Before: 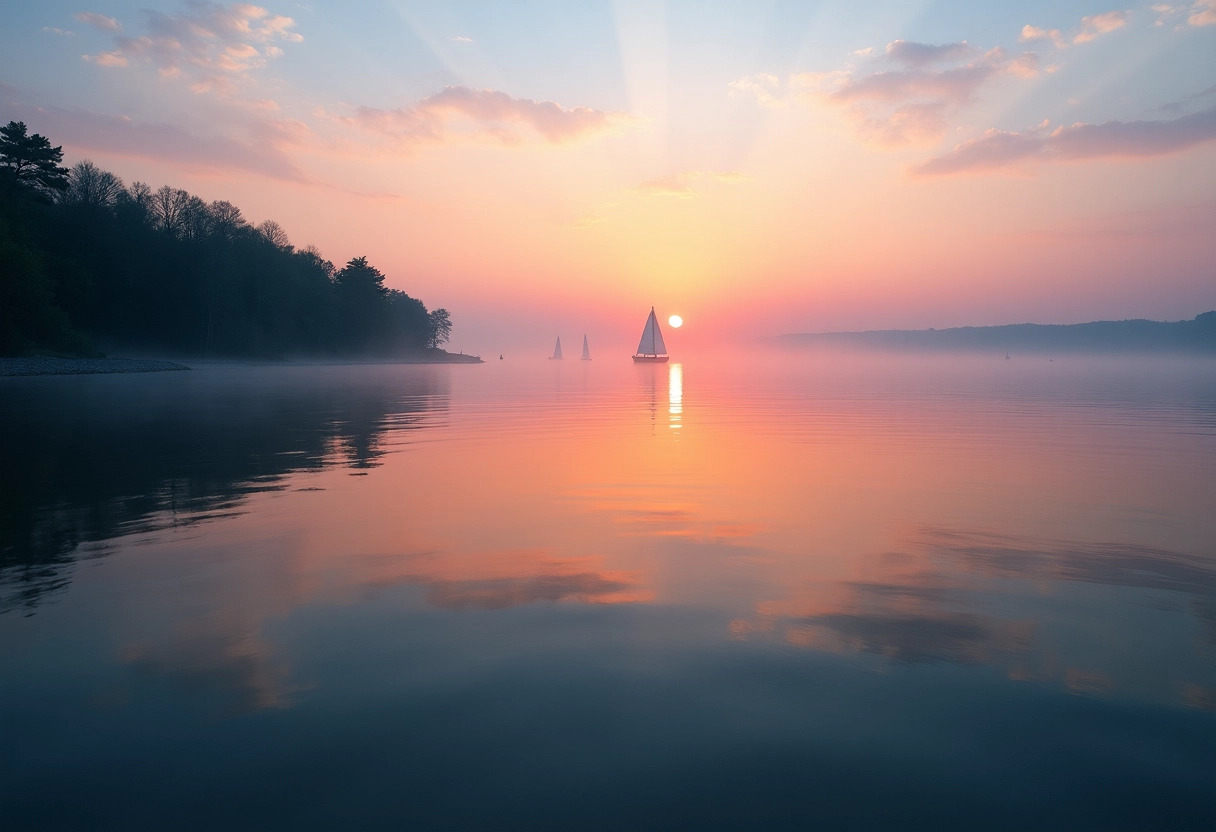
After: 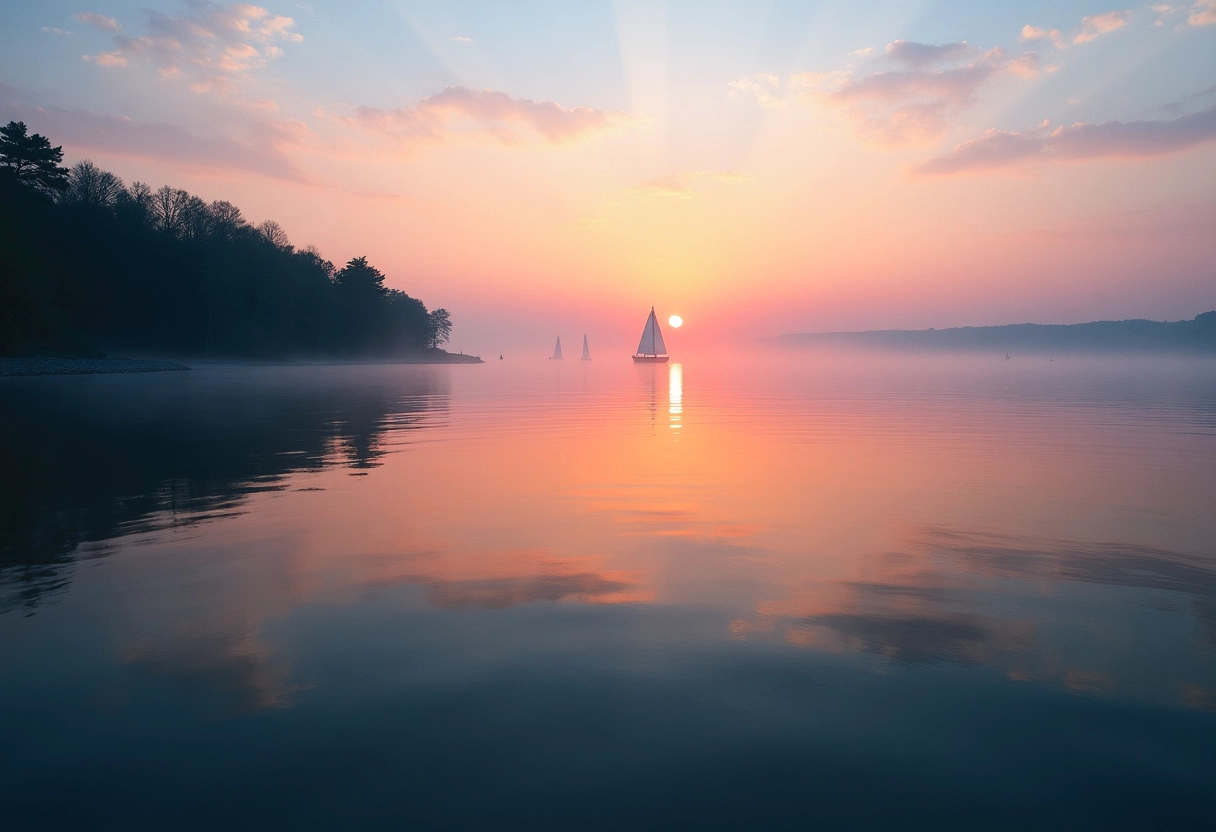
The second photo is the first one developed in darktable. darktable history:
tone curve: curves: ch0 [(0, 0) (0.003, 0.005) (0.011, 0.021) (0.025, 0.042) (0.044, 0.065) (0.069, 0.074) (0.1, 0.092) (0.136, 0.123) (0.177, 0.159) (0.224, 0.2) (0.277, 0.252) (0.335, 0.32) (0.399, 0.392) (0.468, 0.468) (0.543, 0.549) (0.623, 0.638) (0.709, 0.721) (0.801, 0.812) (0.898, 0.896) (1, 1)], color space Lab, independent channels, preserve colors none
